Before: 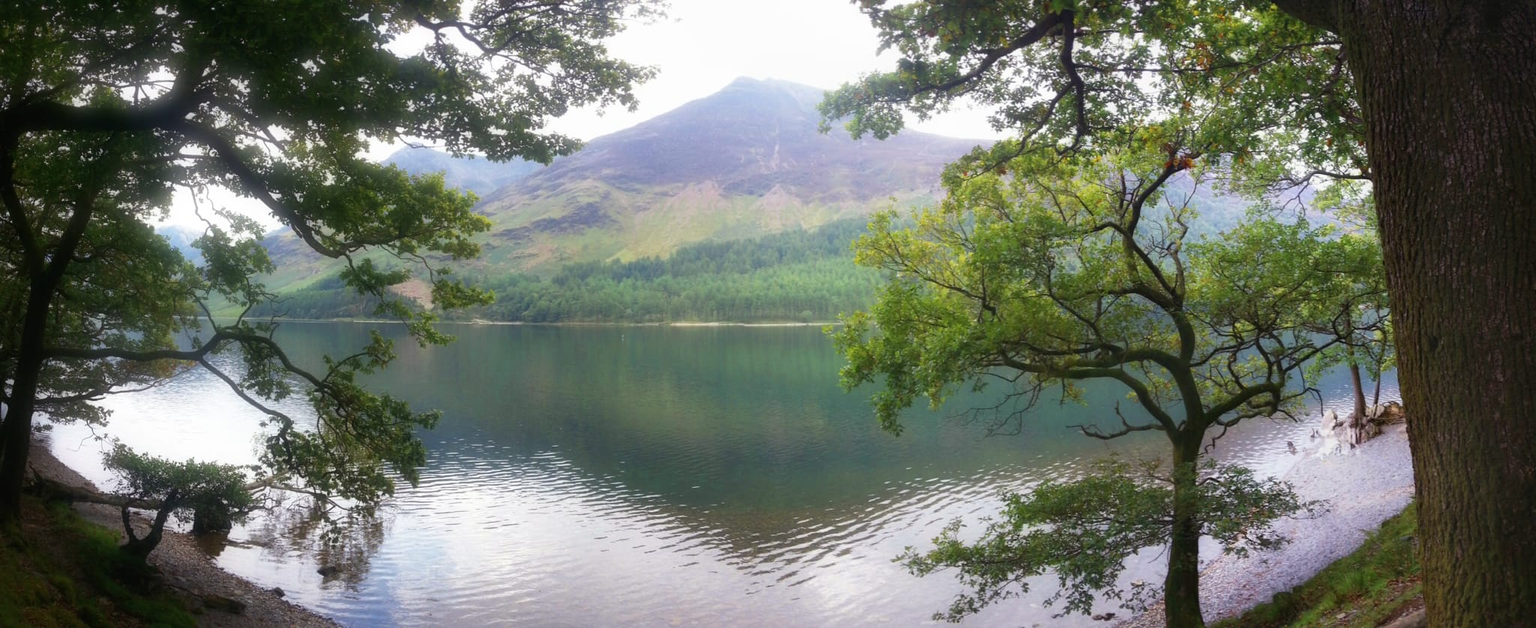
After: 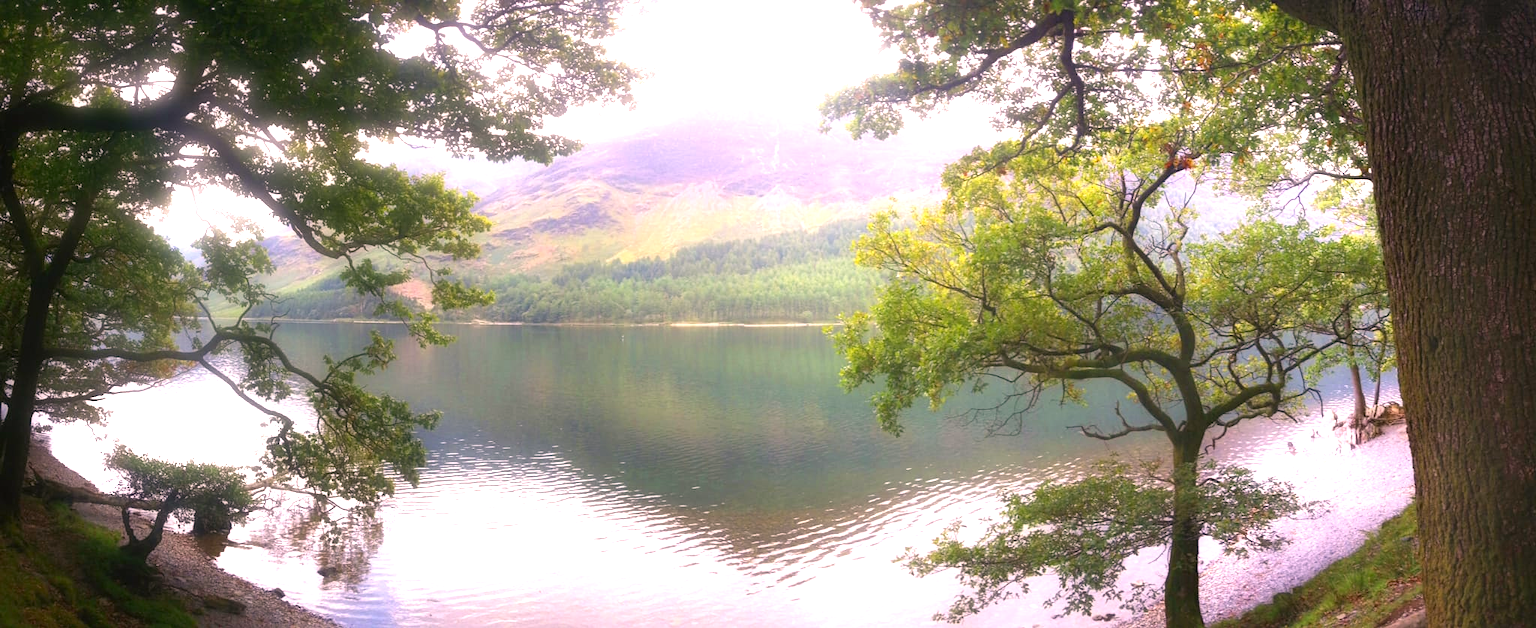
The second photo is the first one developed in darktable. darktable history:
contrast equalizer: octaves 7, y [[0.5, 0.486, 0.447, 0.446, 0.489, 0.5], [0.5 ×6], [0.5 ×6], [0 ×6], [0 ×6]]
tone equalizer: edges refinement/feathering 500, mask exposure compensation -1.57 EV, preserve details no
color correction: highlights a* 14.7, highlights b* 4.91
exposure: black level correction 0.001, exposure 1.052 EV, compensate highlight preservation false
